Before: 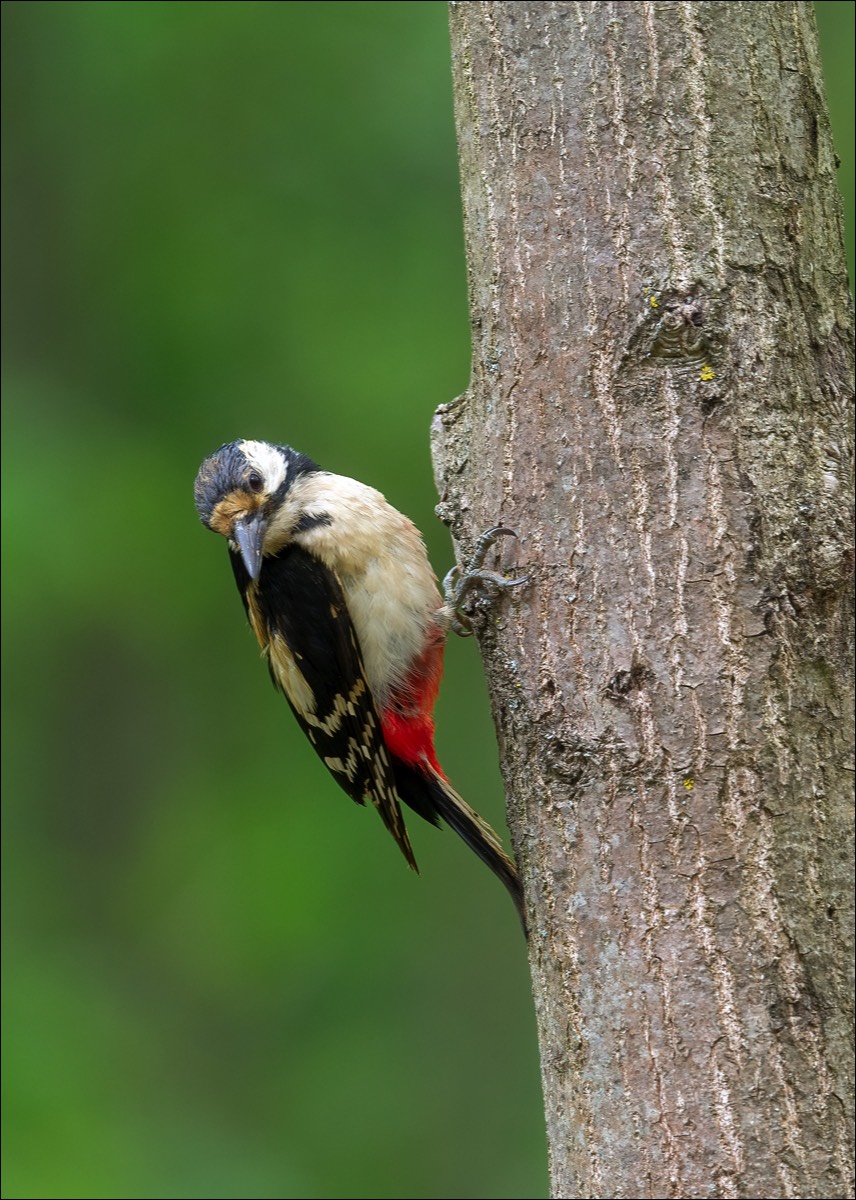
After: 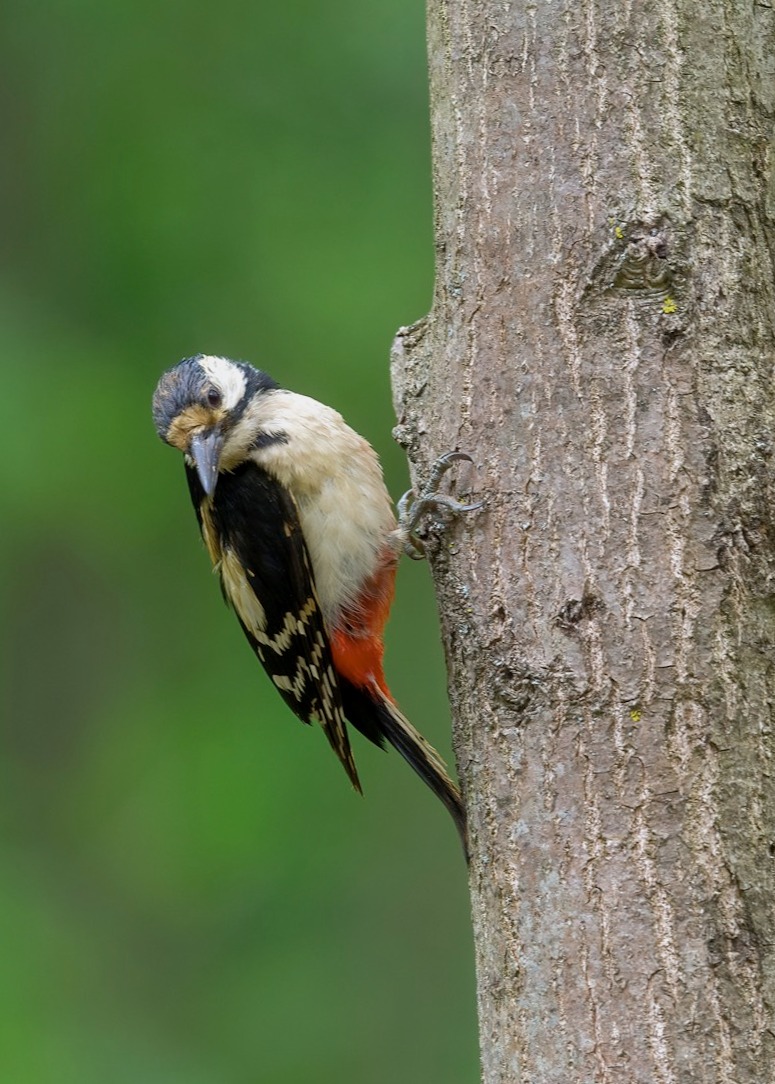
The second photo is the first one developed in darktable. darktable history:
color balance rgb: perceptual saturation grading › global saturation 0.731%, global vibrance 20%
exposure: exposure -0.215 EV, compensate highlight preservation false
crop and rotate: angle -2.15°, left 3.104%, top 4.303%, right 1.647%, bottom 0.627%
color zones: curves: ch1 [(0.113, 0.438) (0.75, 0.5)]; ch2 [(0.12, 0.526) (0.75, 0.5)]
tone equalizer: edges refinement/feathering 500, mask exposure compensation -1.57 EV, preserve details no
